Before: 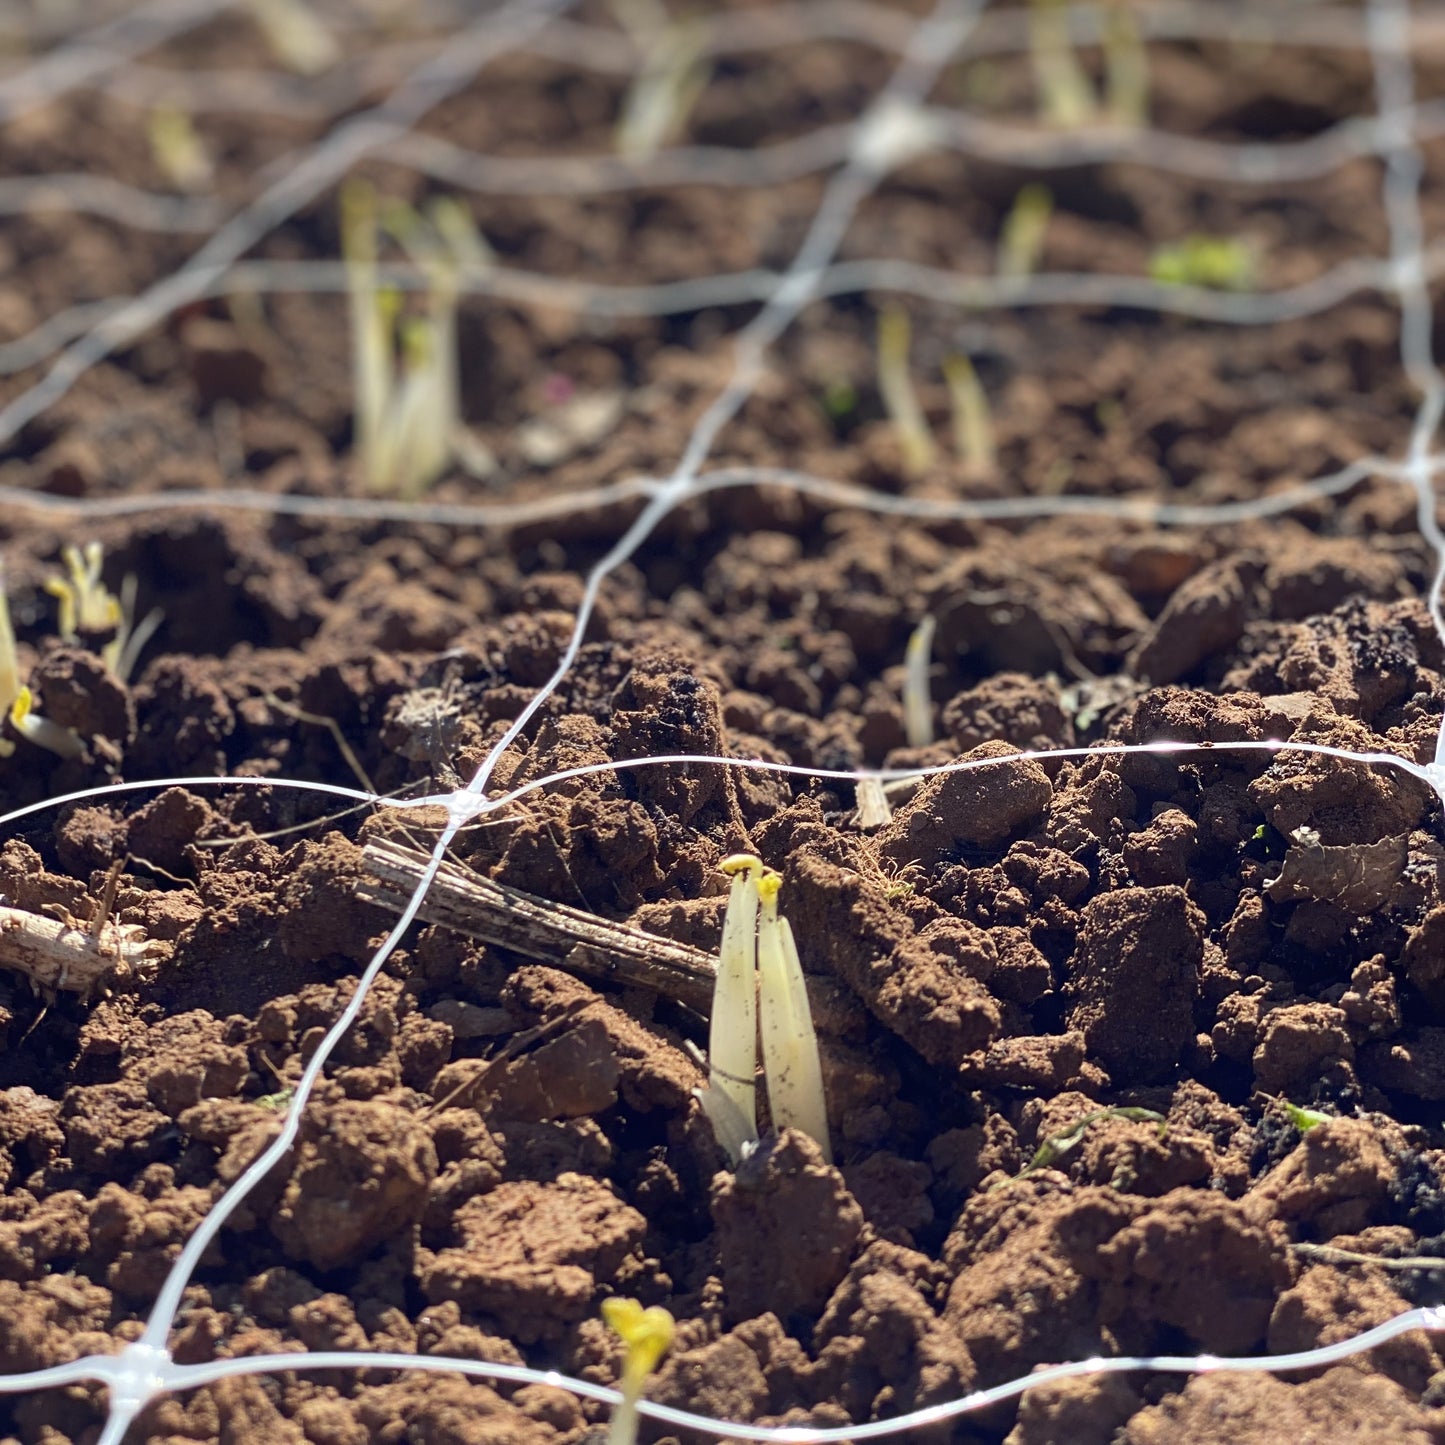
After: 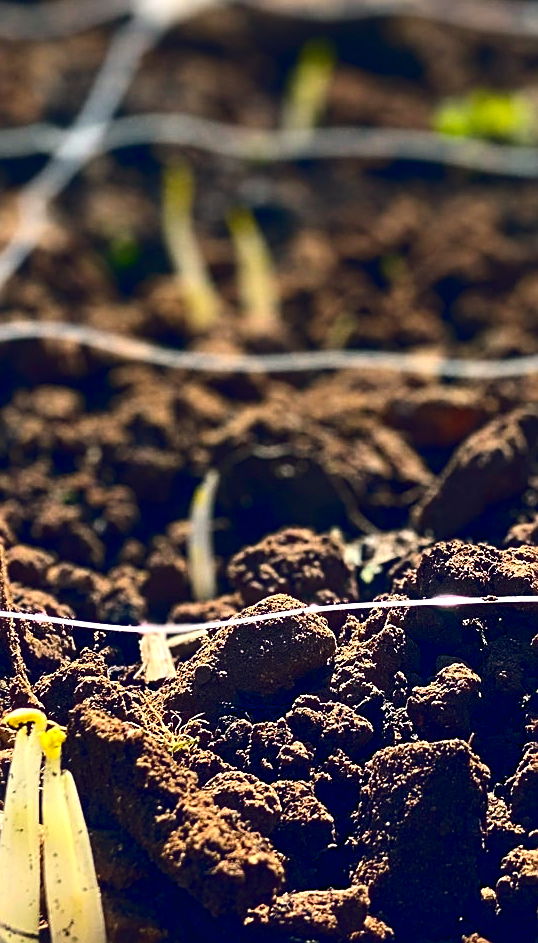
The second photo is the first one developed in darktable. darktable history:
sharpen: amount 0.599
color balance rgb: power › hue 73.99°, global offset › chroma 0.253%, global offset › hue 256.79°, perceptual saturation grading › global saturation 25.415%, global vibrance 9.657%
contrast brightness saturation: contrast 0.222, brightness -0.192, saturation 0.239
crop and rotate: left 49.565%, top 10.145%, right 13.147%, bottom 24.562%
tone equalizer: -8 EV 0.279 EV, -7 EV 0.398 EV, -6 EV 0.445 EV, -5 EV 0.224 EV, -3 EV -0.247 EV, -2 EV -0.44 EV, -1 EV -0.439 EV, +0 EV -0.275 EV
exposure: black level correction 0, exposure 0.703 EV, compensate exposure bias true
color correction: highlights a* 4.01, highlights b* 4.94, shadows a* -7.62, shadows b* 4.71
